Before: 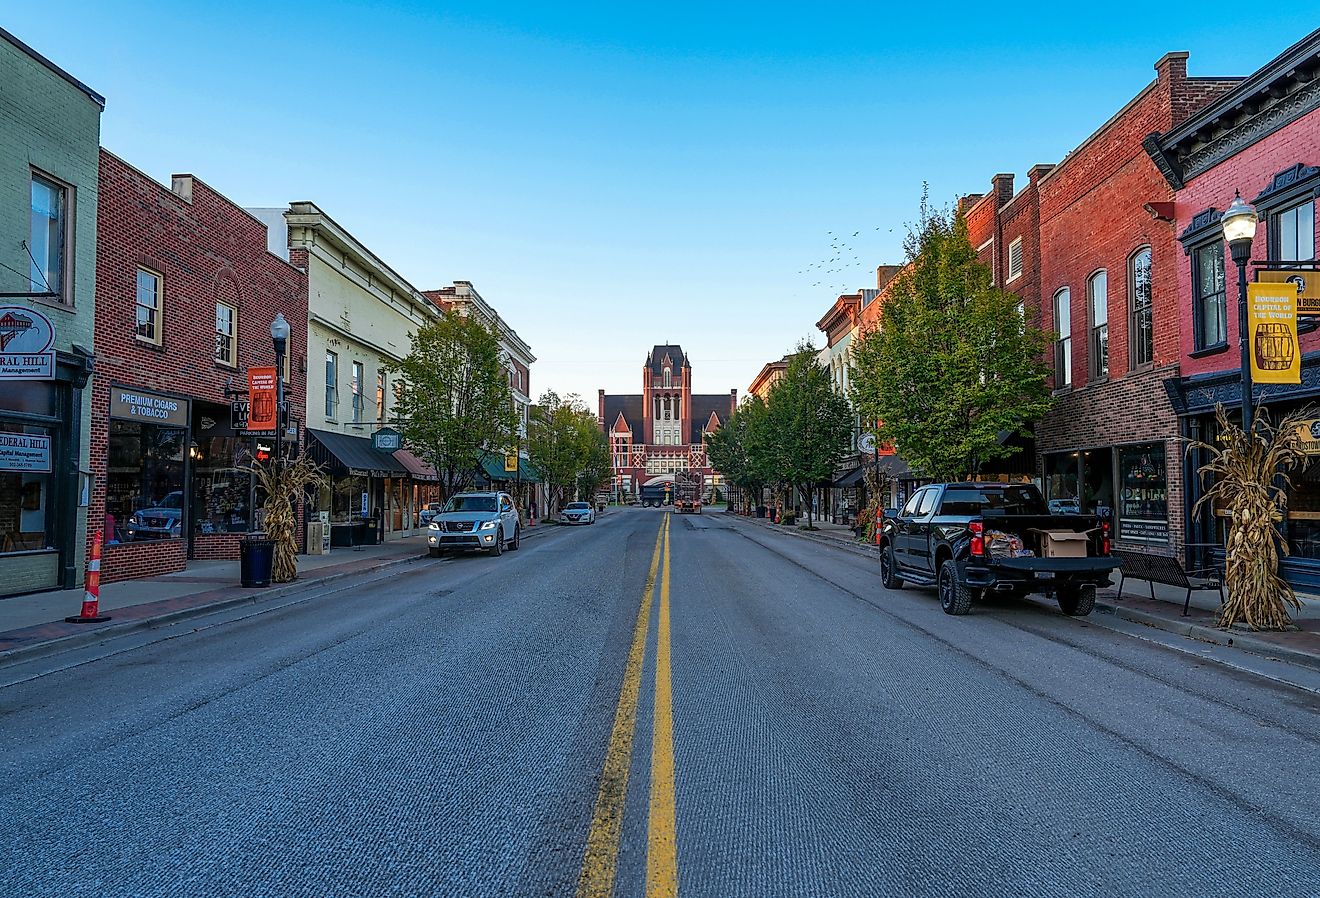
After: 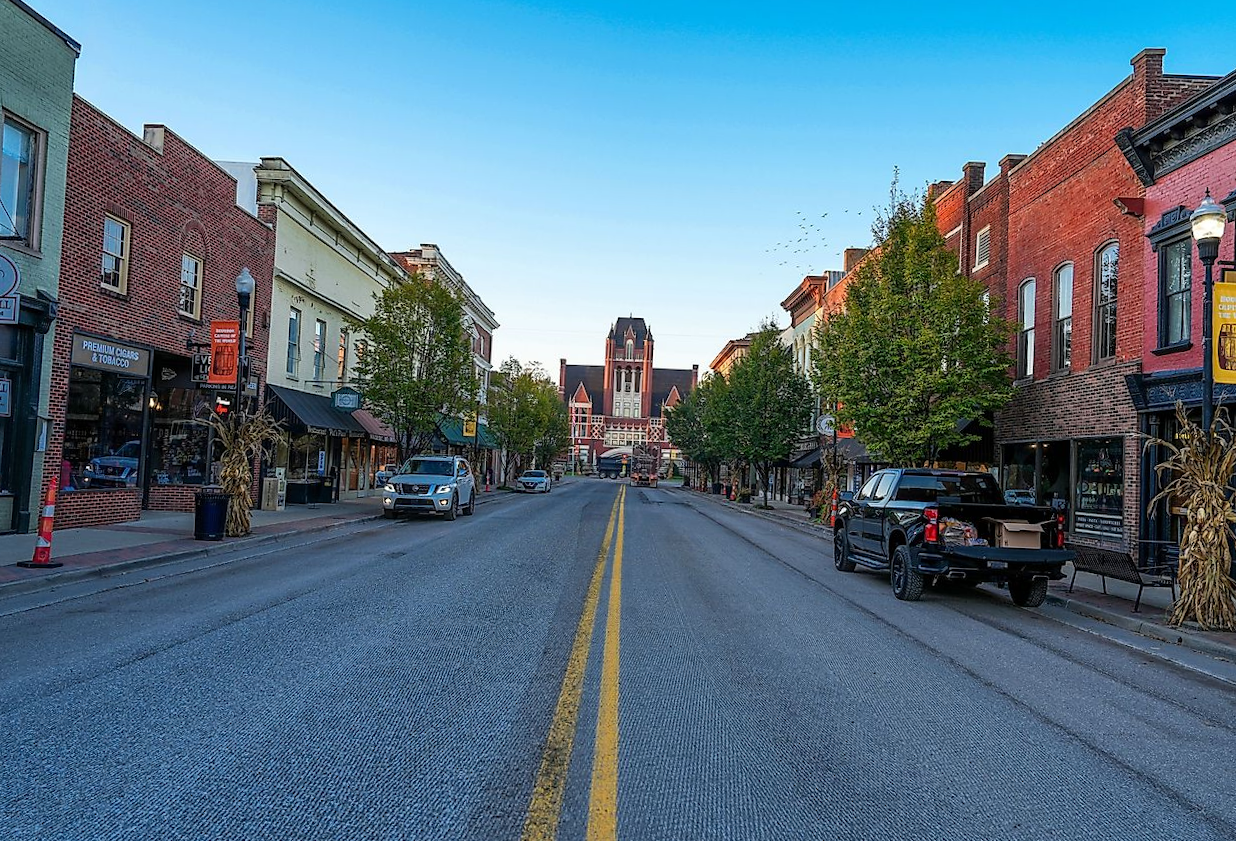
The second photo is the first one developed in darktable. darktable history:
crop and rotate: angle -2.66°
